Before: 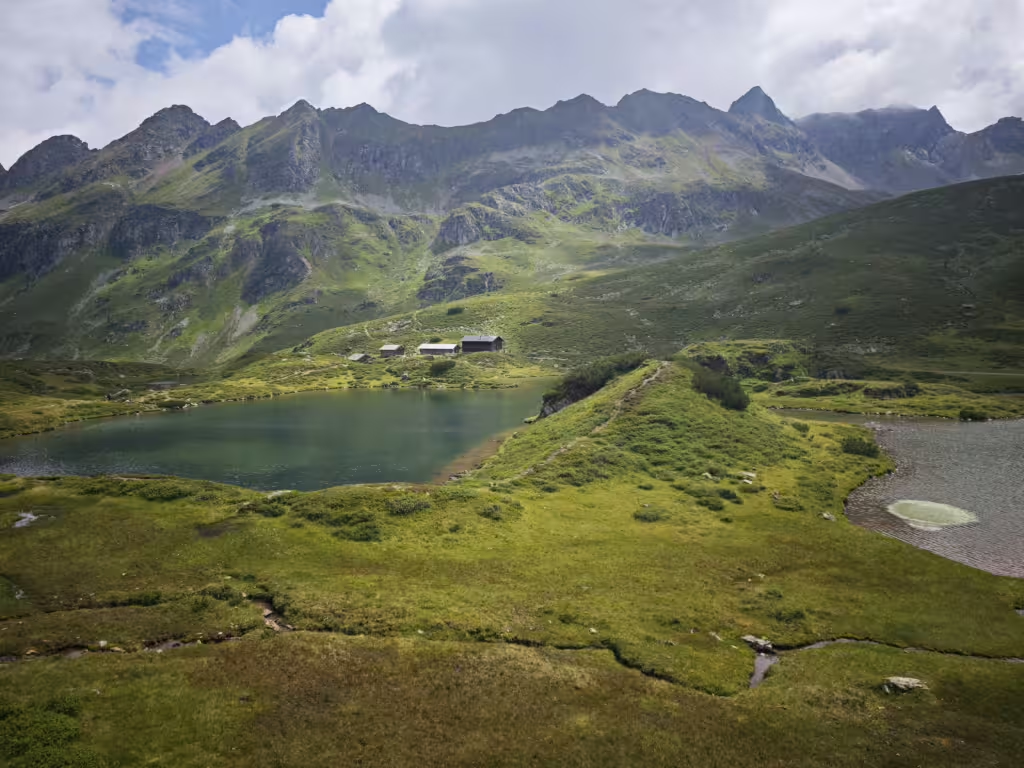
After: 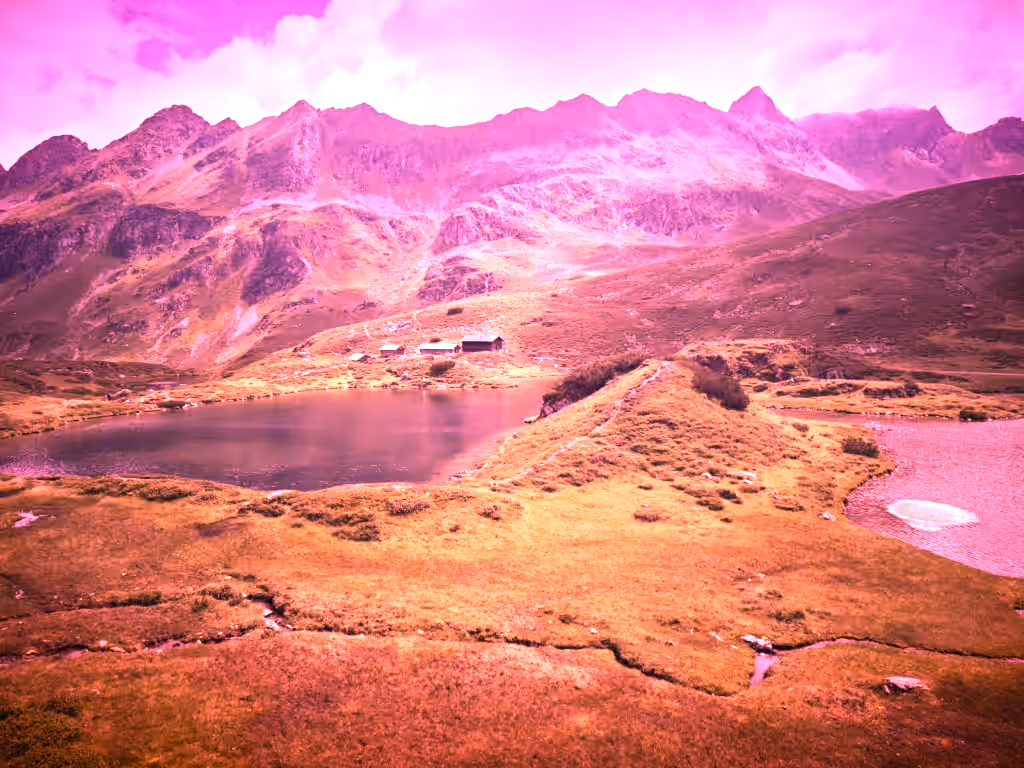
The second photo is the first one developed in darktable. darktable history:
denoise (profiled): patch size 4, strength 0.75, central pixel weight 0, a [0, 0, 0], b [0, 0, 0], mode non-local means, y [[0, 0, 0.5 ×5] ×4, [0.5 ×7], [0.5 ×7]], fix various bugs in algorithm false, upgrade profiled transform false, color mode RGB, compensate highlight preservation false | blend: blend mode normal, opacity 100%; mask: uniform (no mask)
shadows and highlights: shadows 30.86, highlights 0, soften with gaussian | blend: blend mode normal, opacity 67%; mask: uniform (no mask)
exposure: black level correction 0.001, compensate highlight preservation false
contrast brightness saturation: contrast 0.07
white balance: red 2.386, blue 1.474
color balance: mode lift, gamma, gain (sRGB)
color zones: curves: ch0 [(0, 0.558) (0.143, 0.559) (0.286, 0.529) (0.429, 0.505) (0.571, 0.5) (0.714, 0.5) (0.857, 0.5) (1, 0.558)]; ch1 [(0, 0.469) (0.01, 0.469) (0.12, 0.446) (0.248, 0.469) (0.5, 0.5) (0.748, 0.5) (0.99, 0.469) (1, 0.469)]
vignetting: fall-off start 98.29%, fall-off radius 100%, brightness -1, saturation 0.5, width/height ratio 1.428
color correction: highlights a* 0.207, highlights b* 2.7, shadows a* -0.874, shadows b* -4.78
tone curve: curves: ch0 [(0, 0) (0.265, 0.253) (0.732, 0.751) (1, 1)], color space Lab, linked channels, preserve colors none | blend: blend mode normal, opacity 66%; mask: uniform (no mask)
